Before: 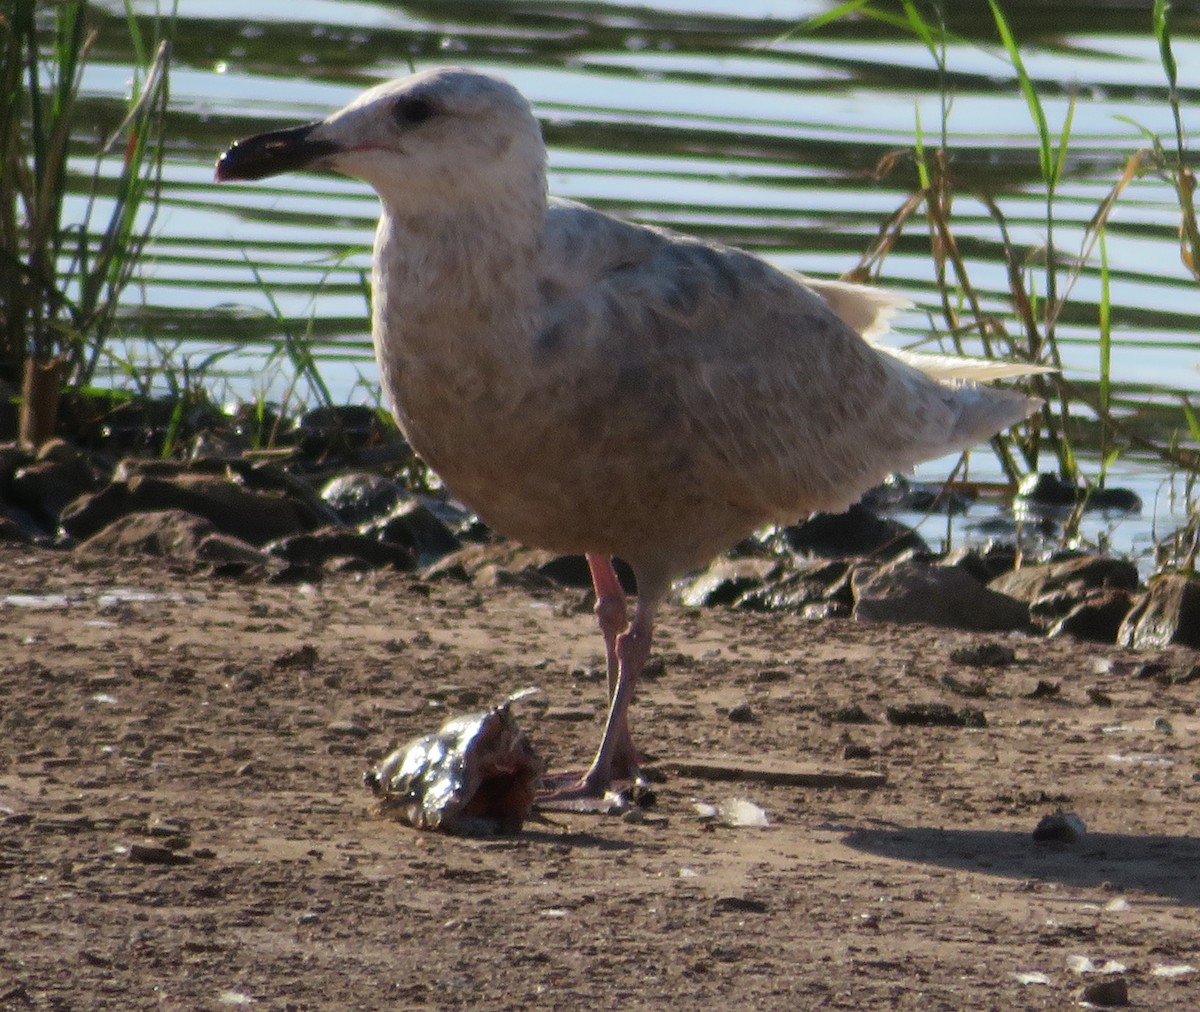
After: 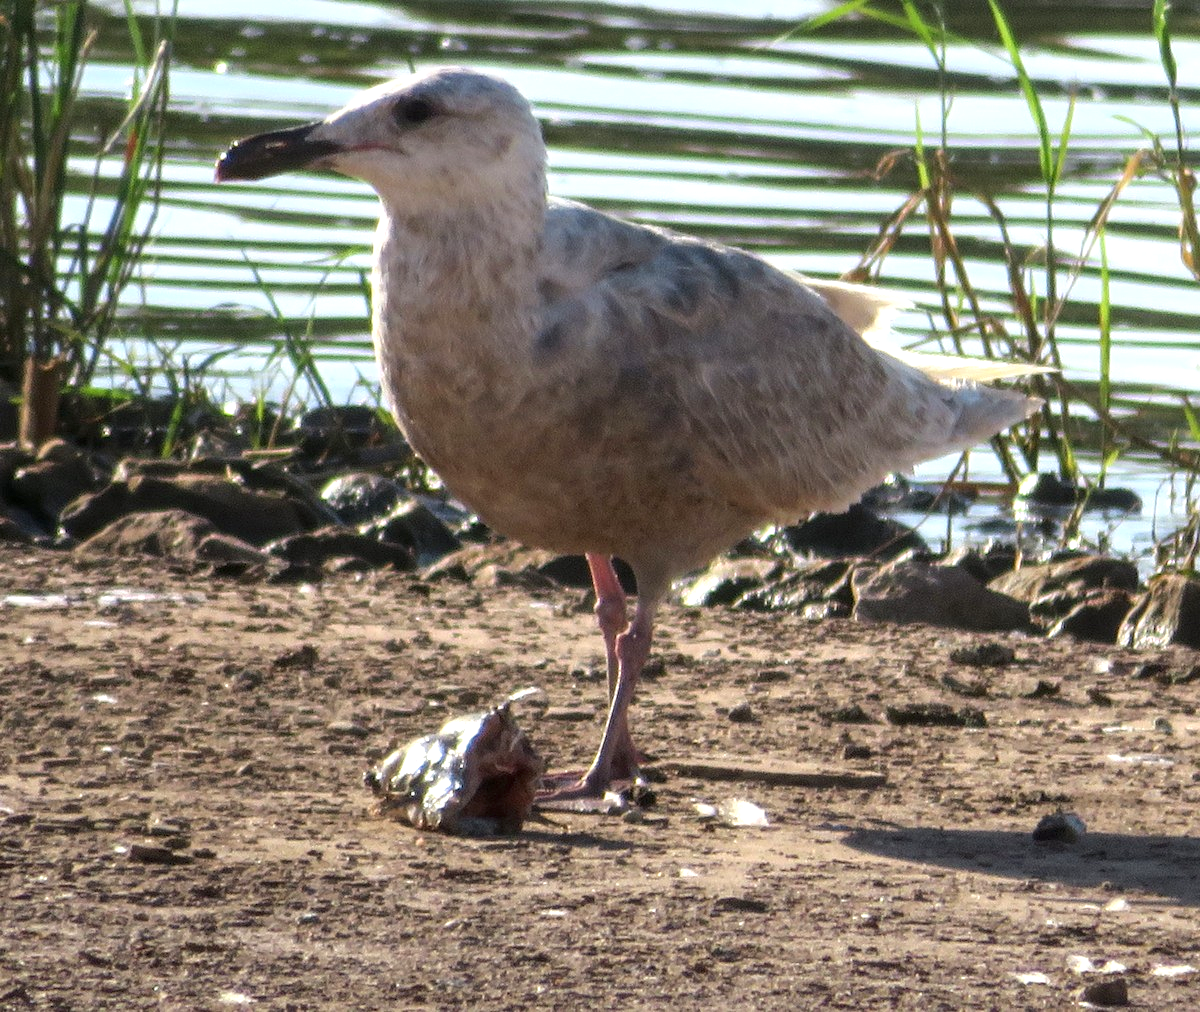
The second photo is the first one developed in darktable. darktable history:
local contrast: detail 130%
exposure: black level correction 0, exposure 0.701 EV, compensate highlight preservation false
